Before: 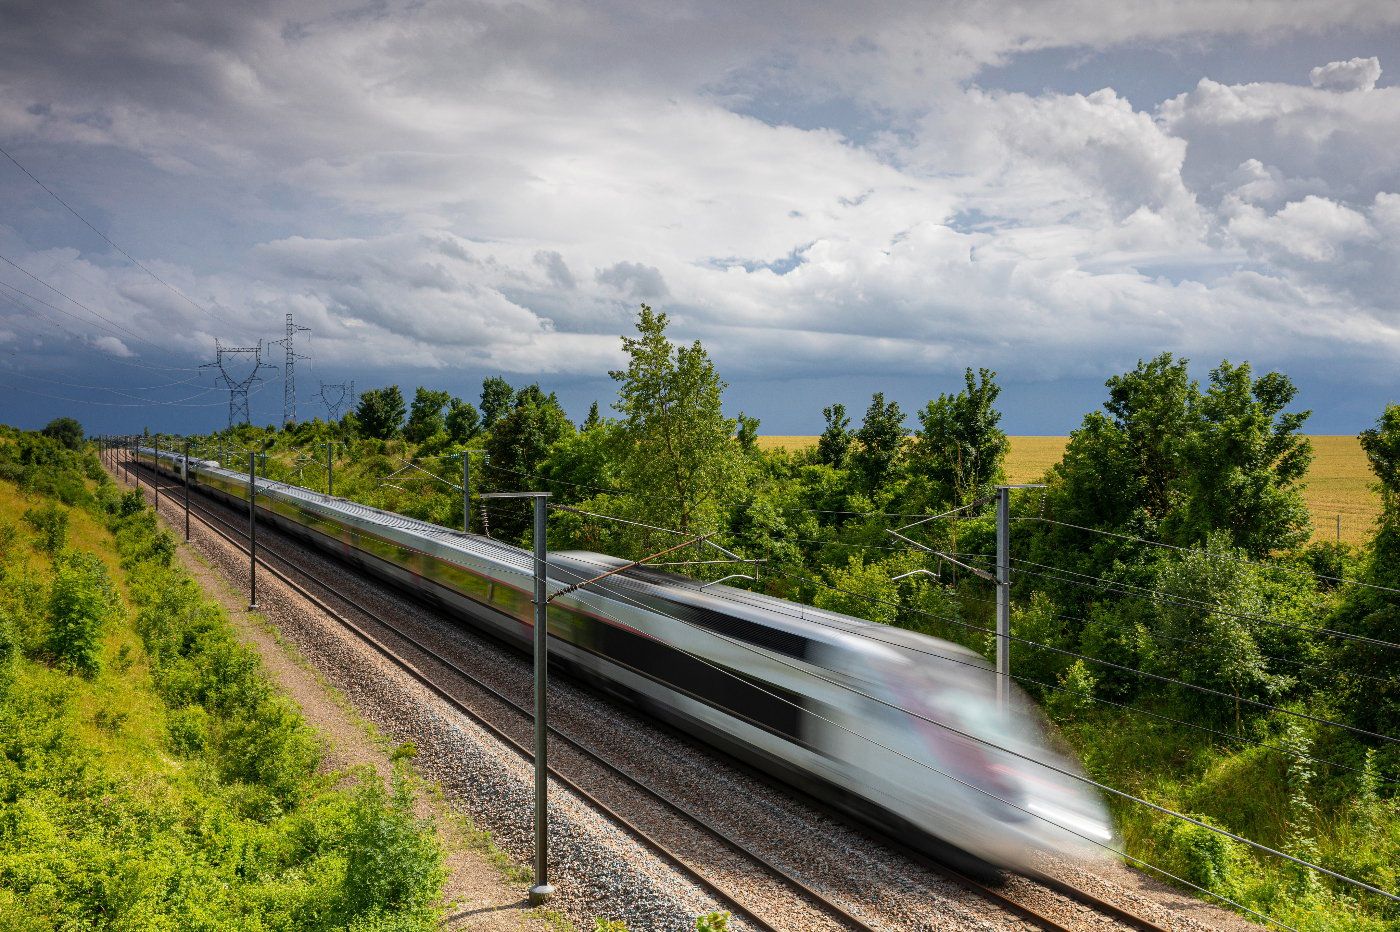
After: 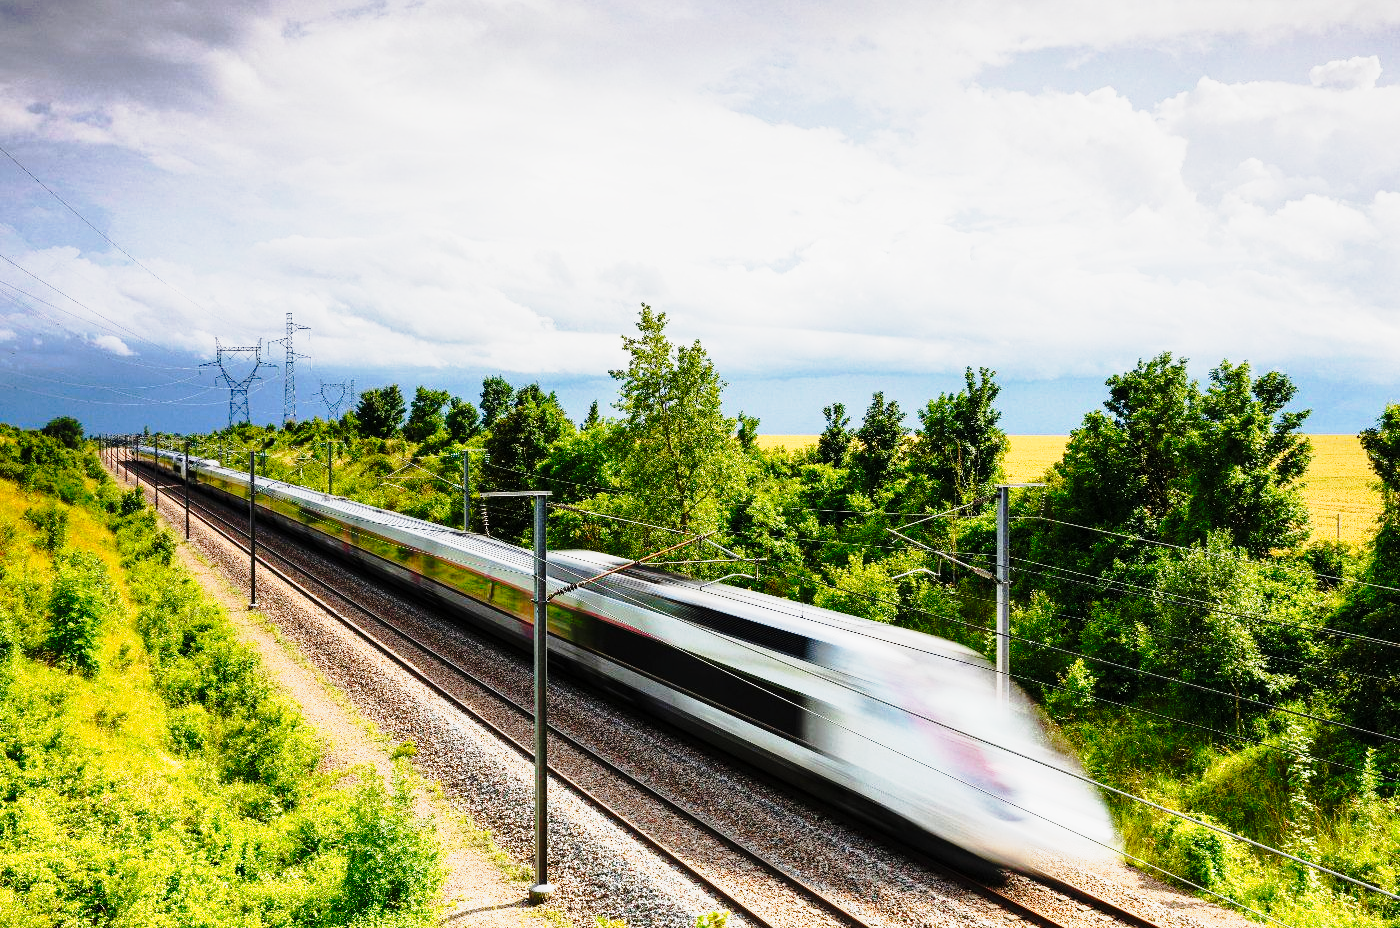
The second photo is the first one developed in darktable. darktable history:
base curve: curves: ch0 [(0, 0) (0.032, 0.037) (0.105, 0.228) (0.435, 0.76) (0.856, 0.983) (1, 1)], preserve colors none
crop: top 0.125%, bottom 0.203%
tone curve: curves: ch0 [(0, 0) (0.105, 0.068) (0.195, 0.162) (0.283, 0.283) (0.384, 0.404) (0.485, 0.531) (0.638, 0.681) (0.795, 0.879) (1, 0.977)]; ch1 [(0, 0) (0.161, 0.092) (0.35, 0.33) (0.379, 0.401) (0.456, 0.469) (0.498, 0.506) (0.521, 0.549) (0.58, 0.624) (0.635, 0.671) (1, 1)]; ch2 [(0, 0) (0.371, 0.362) (0.437, 0.437) (0.483, 0.484) (0.53, 0.515) (0.56, 0.58) (0.622, 0.606) (1, 1)], preserve colors none
